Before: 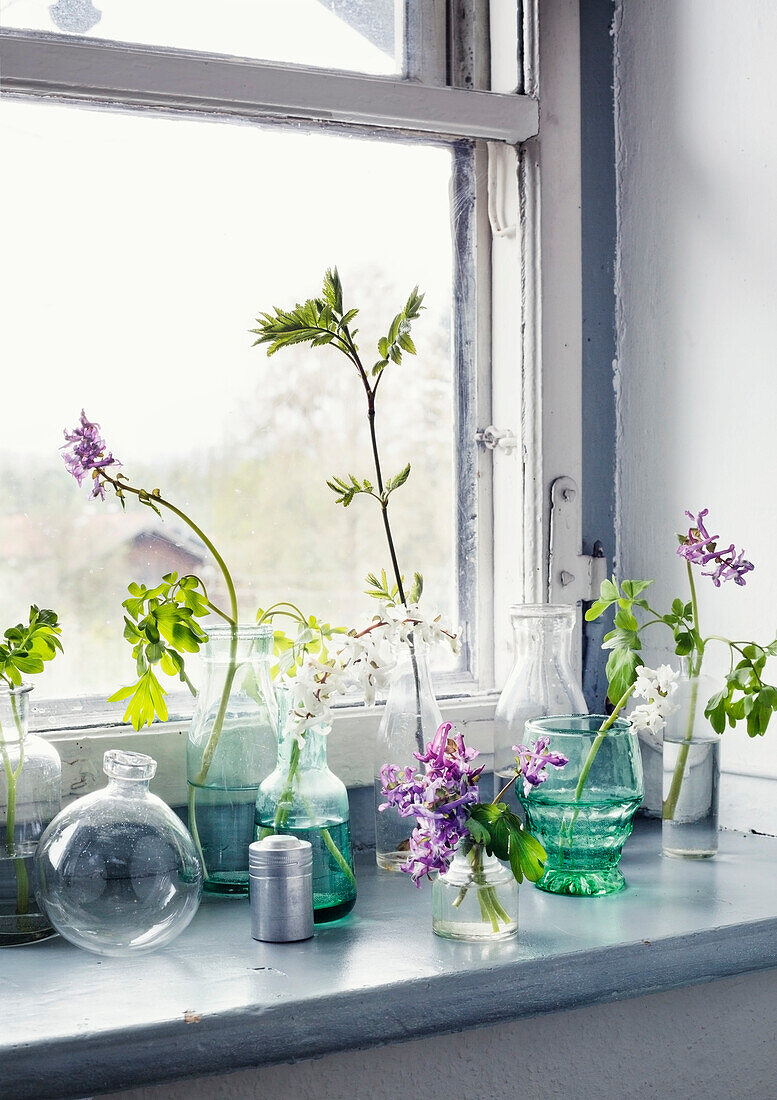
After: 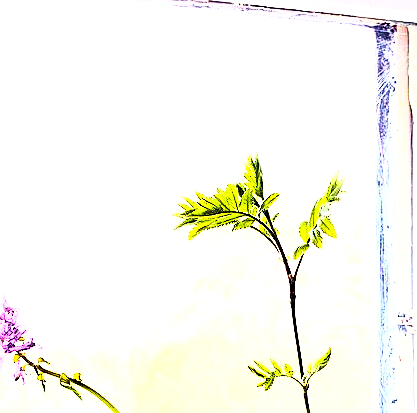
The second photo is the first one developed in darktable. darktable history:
exposure: black level correction 0.009, exposure 0.107 EV, compensate highlight preservation false
tone equalizer: -8 EV -0.769 EV, -7 EV -0.707 EV, -6 EV -0.591 EV, -5 EV -0.399 EV, -3 EV 0.382 EV, -2 EV 0.6 EV, -1 EV 0.696 EV, +0 EV 0.75 EV
crop: left 10.262%, top 10.557%, right 36.011%, bottom 51.879%
color balance rgb: shadows lift › hue 87.42°, linear chroma grading › global chroma 14.907%, perceptual saturation grading › global saturation 29.861%, perceptual brilliance grading › global brilliance 21.015%, perceptual brilliance grading › shadows -35.261%, global vibrance 15.203%
sharpen: on, module defaults
velvia: strength 75%
base curve: curves: ch0 [(0, 0) (0.007, 0.004) (0.027, 0.03) (0.046, 0.07) (0.207, 0.54) (0.442, 0.872) (0.673, 0.972) (1, 1)]
